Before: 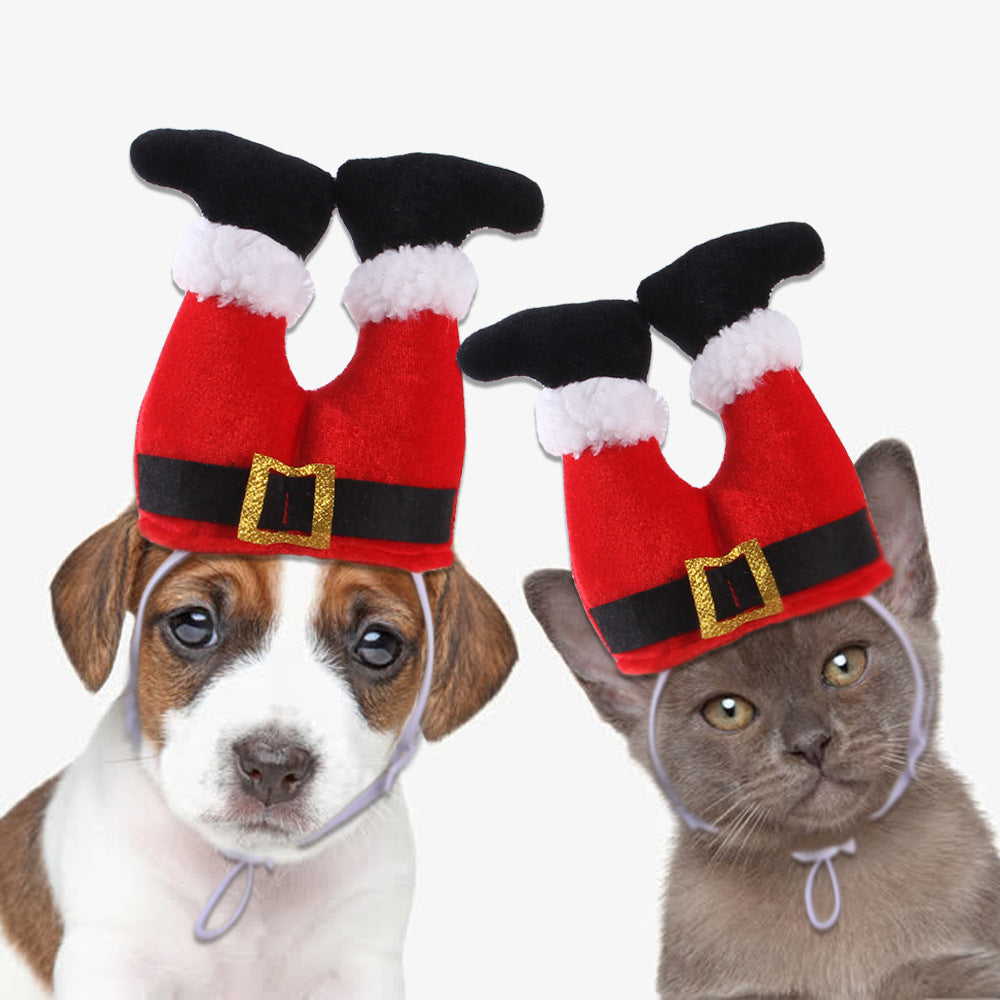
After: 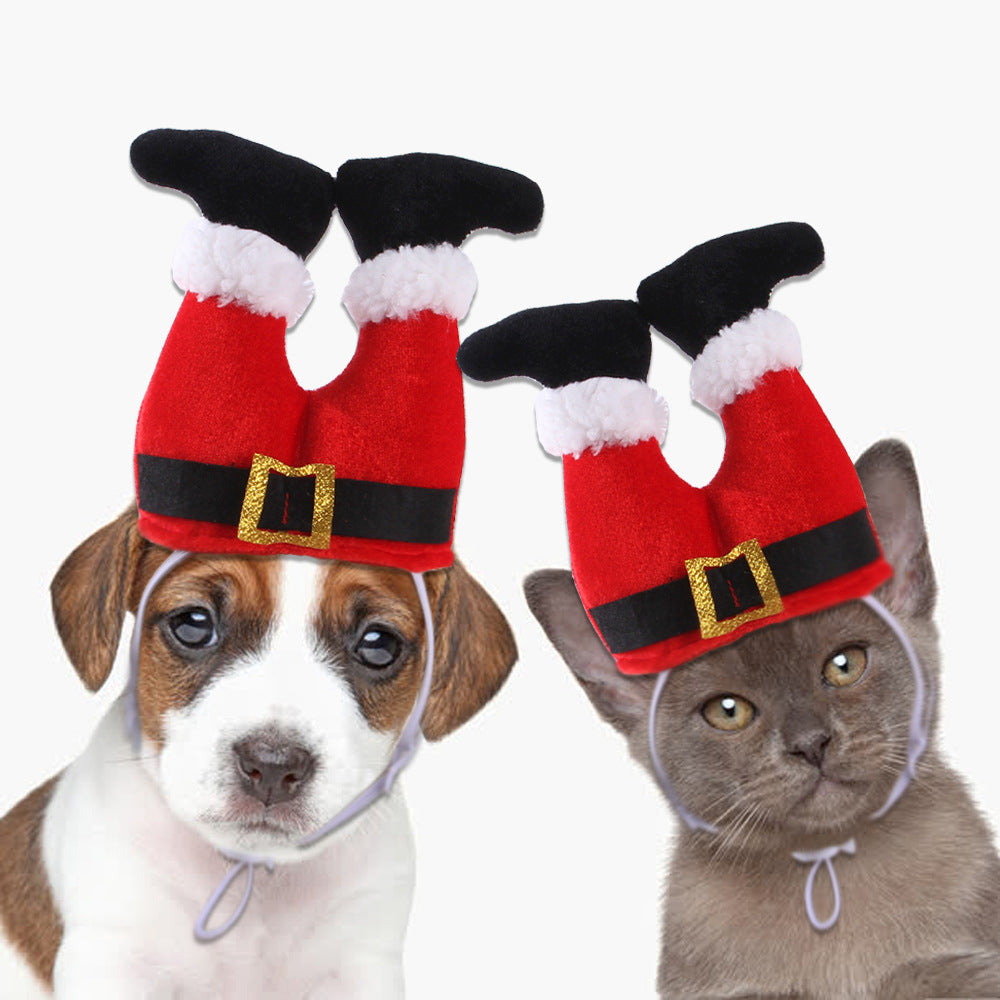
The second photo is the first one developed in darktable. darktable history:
contrast brightness saturation: contrast 0.05
exposure: exposure 0.02 EV, compensate highlight preservation false
